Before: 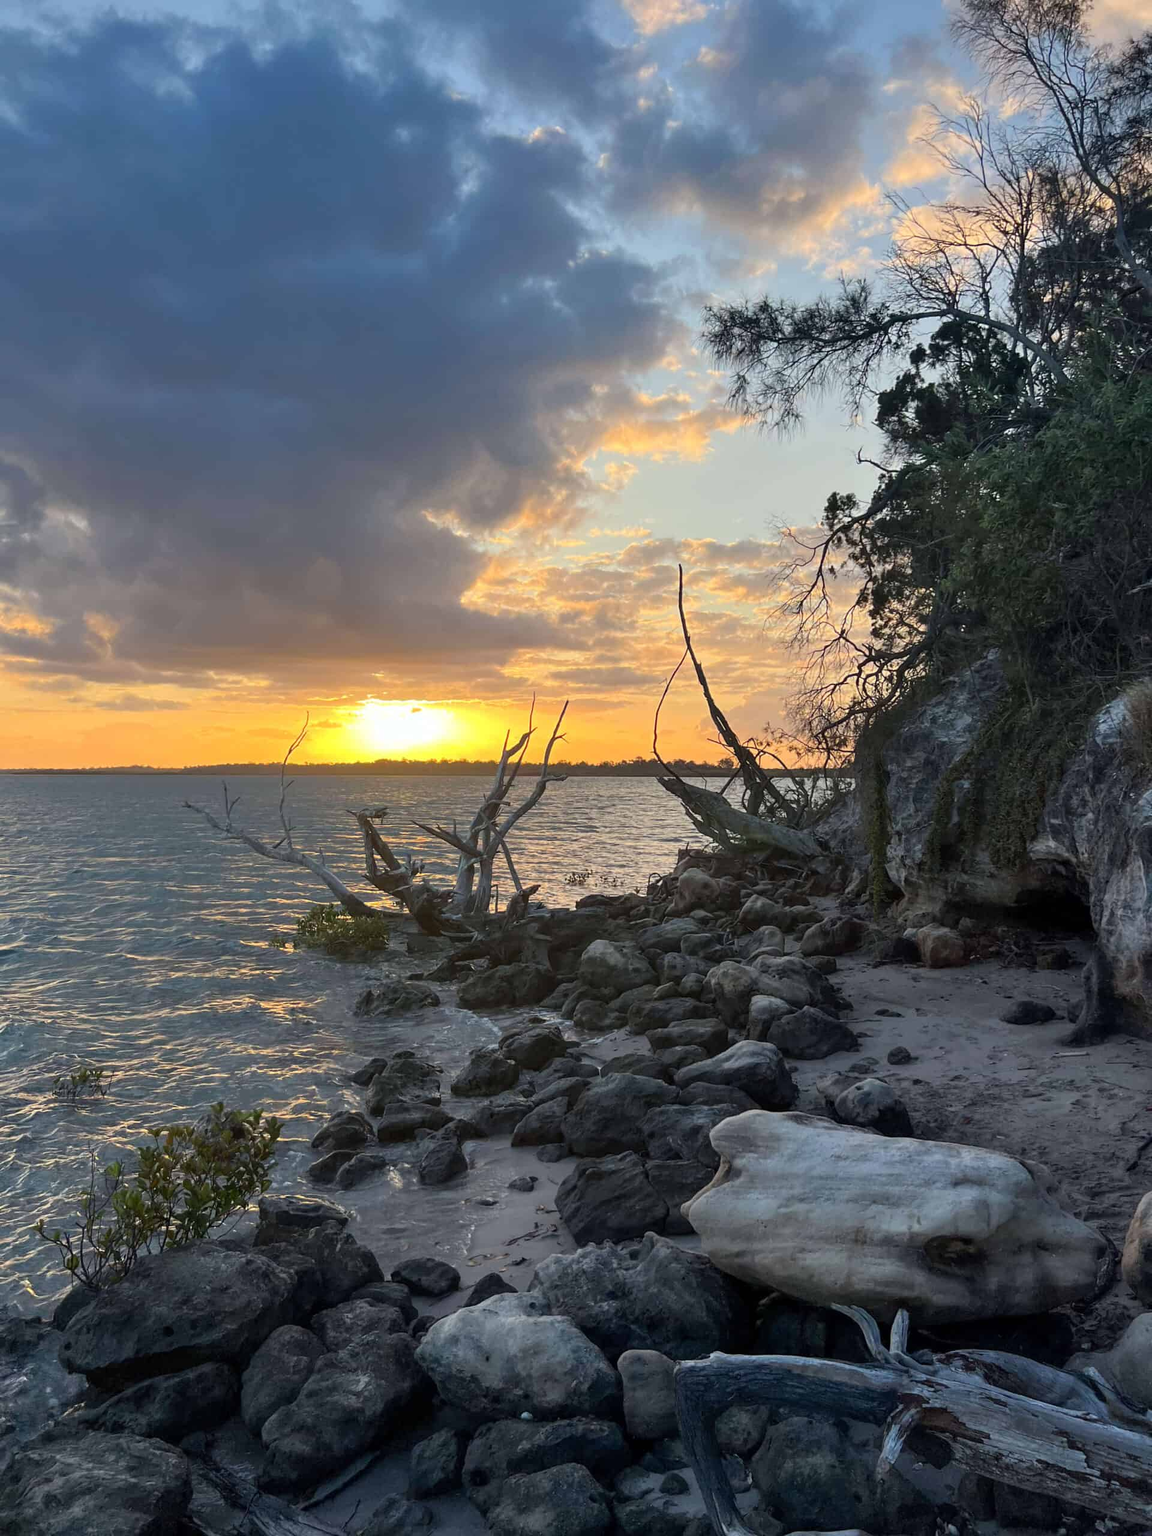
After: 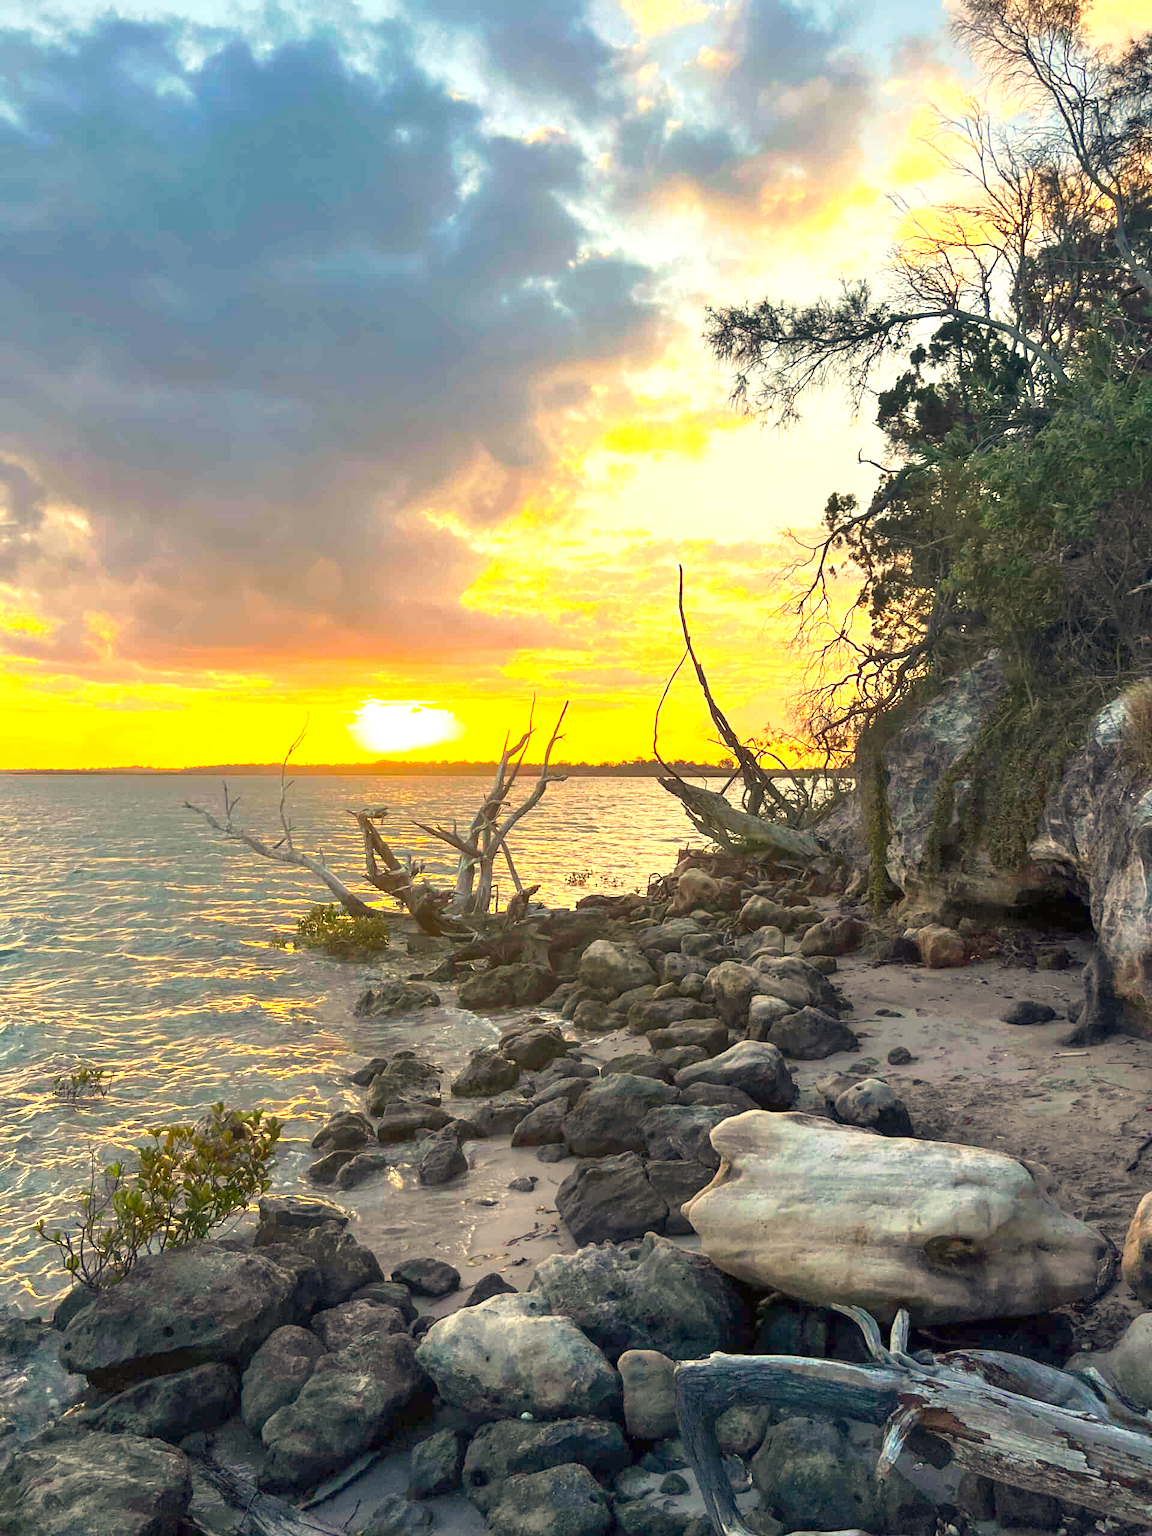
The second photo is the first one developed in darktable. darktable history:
white balance: red 1.123, blue 0.83
color balance rgb: perceptual saturation grading › global saturation 30%, global vibrance 10%
tone curve: curves: ch0 [(0, 0) (0.003, 0.005) (0.011, 0.019) (0.025, 0.04) (0.044, 0.064) (0.069, 0.095) (0.1, 0.129) (0.136, 0.169) (0.177, 0.207) (0.224, 0.247) (0.277, 0.298) (0.335, 0.354) (0.399, 0.416) (0.468, 0.478) (0.543, 0.553) (0.623, 0.634) (0.709, 0.709) (0.801, 0.817) (0.898, 0.912) (1, 1)], preserve colors none
exposure: black level correction 0, exposure 1.2 EV, compensate highlight preservation false
